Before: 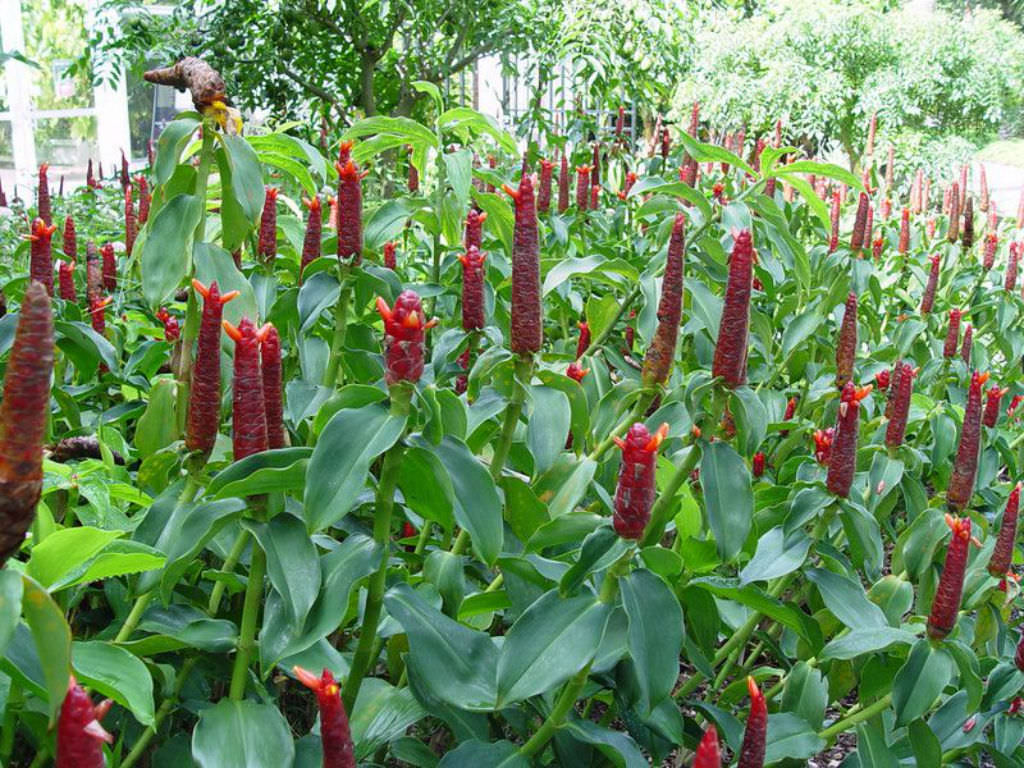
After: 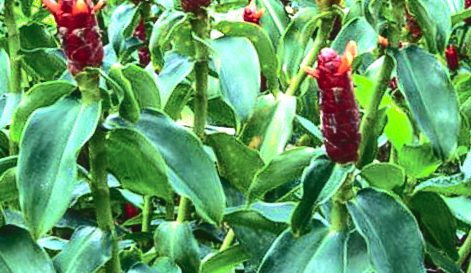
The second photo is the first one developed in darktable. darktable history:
local contrast: detail 130%
exposure: black level correction -0.001, exposure 0.9 EV, compensate exposure bias true, compensate highlight preservation false
contrast brightness saturation: contrast 0.5, saturation -0.1
rotate and perspective: rotation -14.8°, crop left 0.1, crop right 0.903, crop top 0.25, crop bottom 0.748
shadows and highlights: on, module defaults
rgb curve: curves: ch0 [(0, 0.186) (0.314, 0.284) (0.775, 0.708) (1, 1)], compensate middle gray true, preserve colors none
velvia: on, module defaults
crop: left 29.672%, top 41.786%, right 20.851%, bottom 3.487%
